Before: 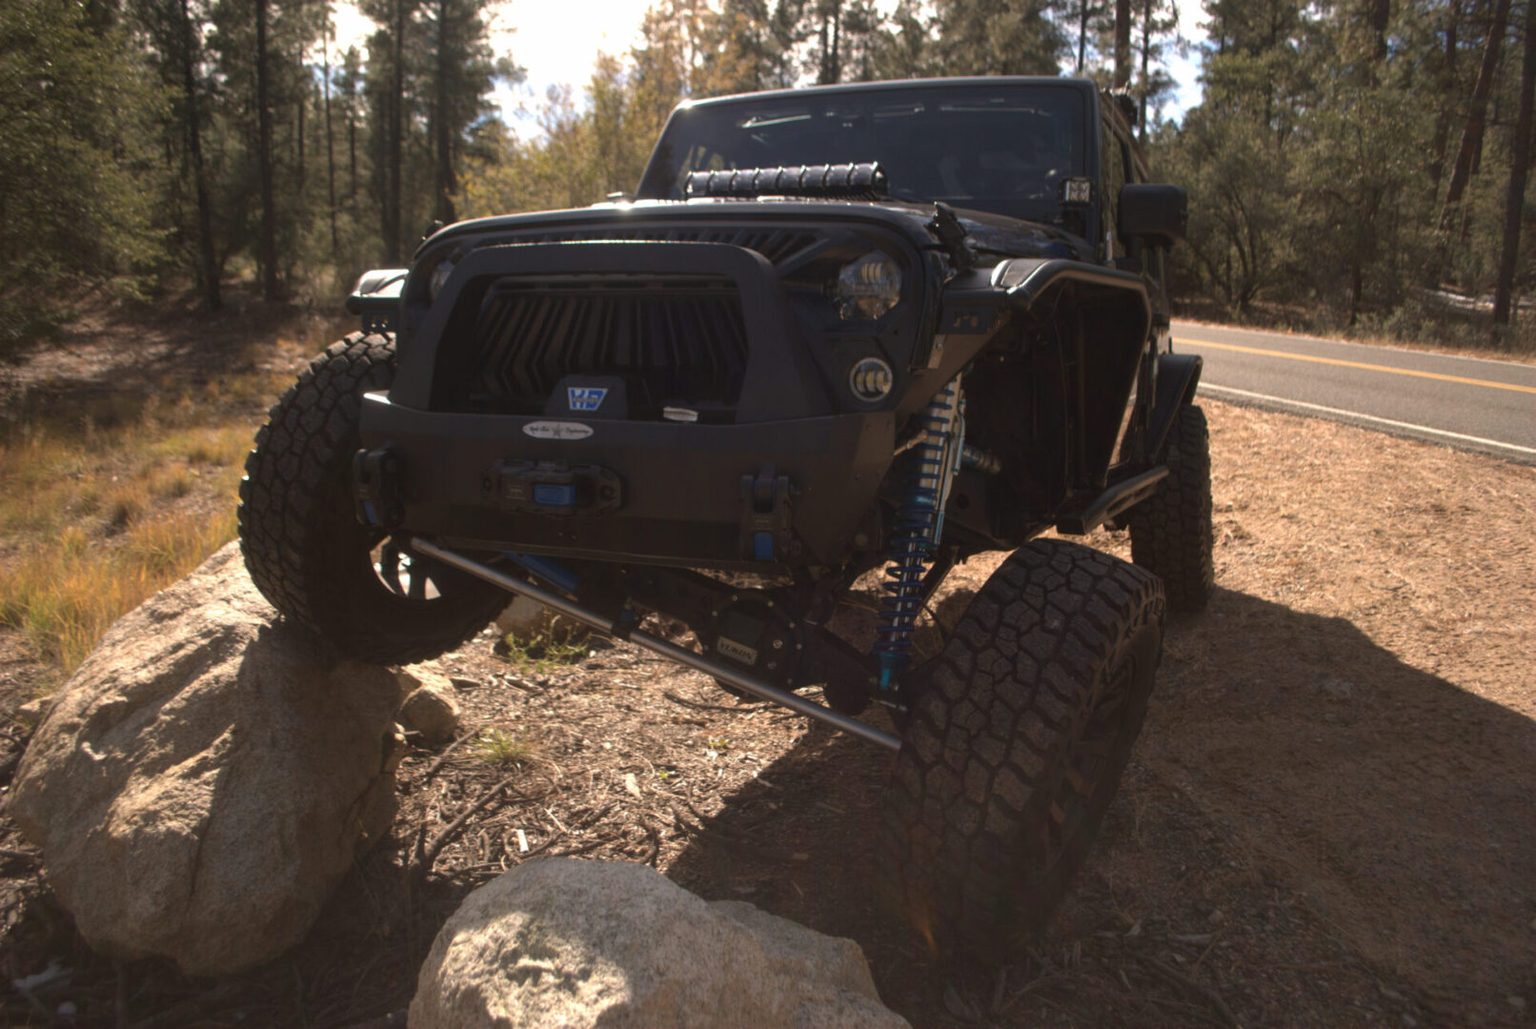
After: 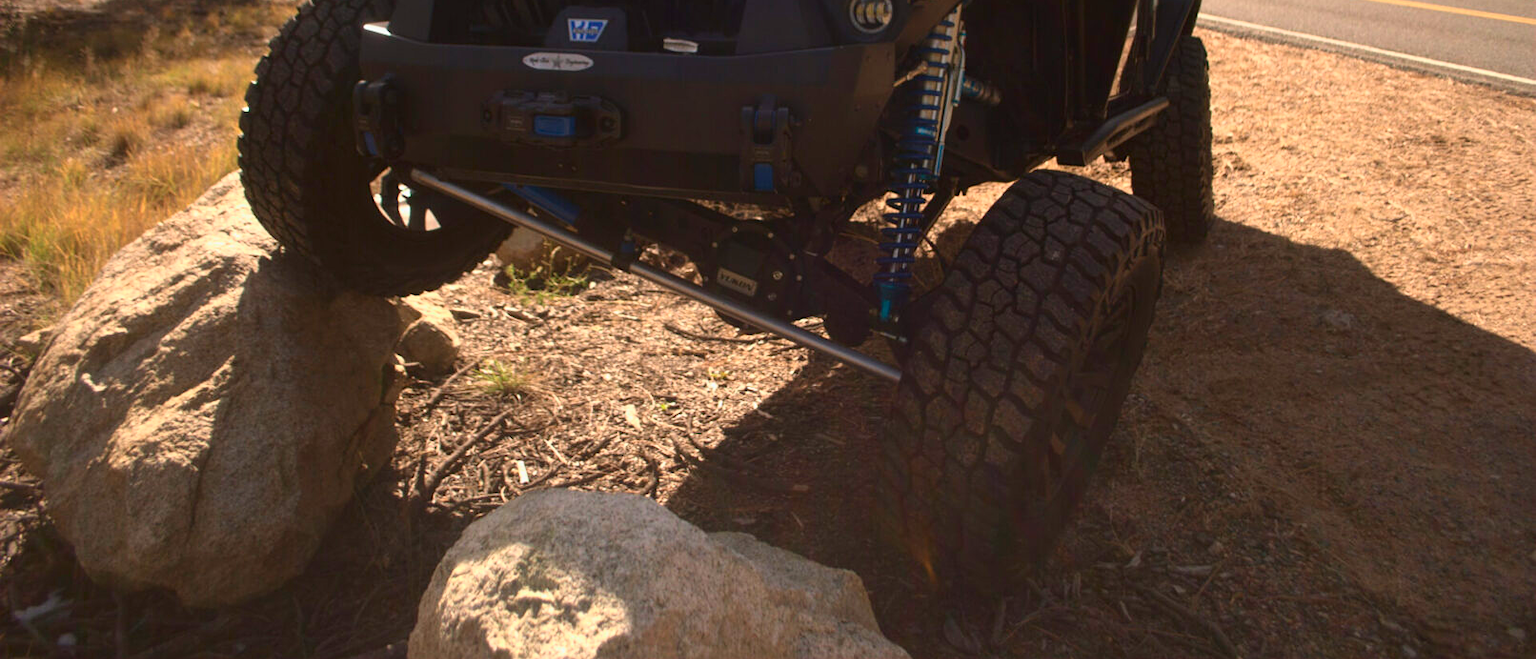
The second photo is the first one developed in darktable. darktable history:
crop and rotate: top 35.916%
tone curve: curves: ch0 [(0, 0) (0.091, 0.077) (0.517, 0.574) (0.745, 0.82) (0.844, 0.908) (0.909, 0.942) (1, 0.973)]; ch1 [(0, 0) (0.437, 0.404) (0.5, 0.5) (0.534, 0.554) (0.58, 0.603) (0.616, 0.649) (1, 1)]; ch2 [(0, 0) (0.442, 0.415) (0.5, 0.5) (0.535, 0.557) (0.585, 0.62) (1, 1)], color space Lab, independent channels, preserve colors none
sharpen: amount 0.205
